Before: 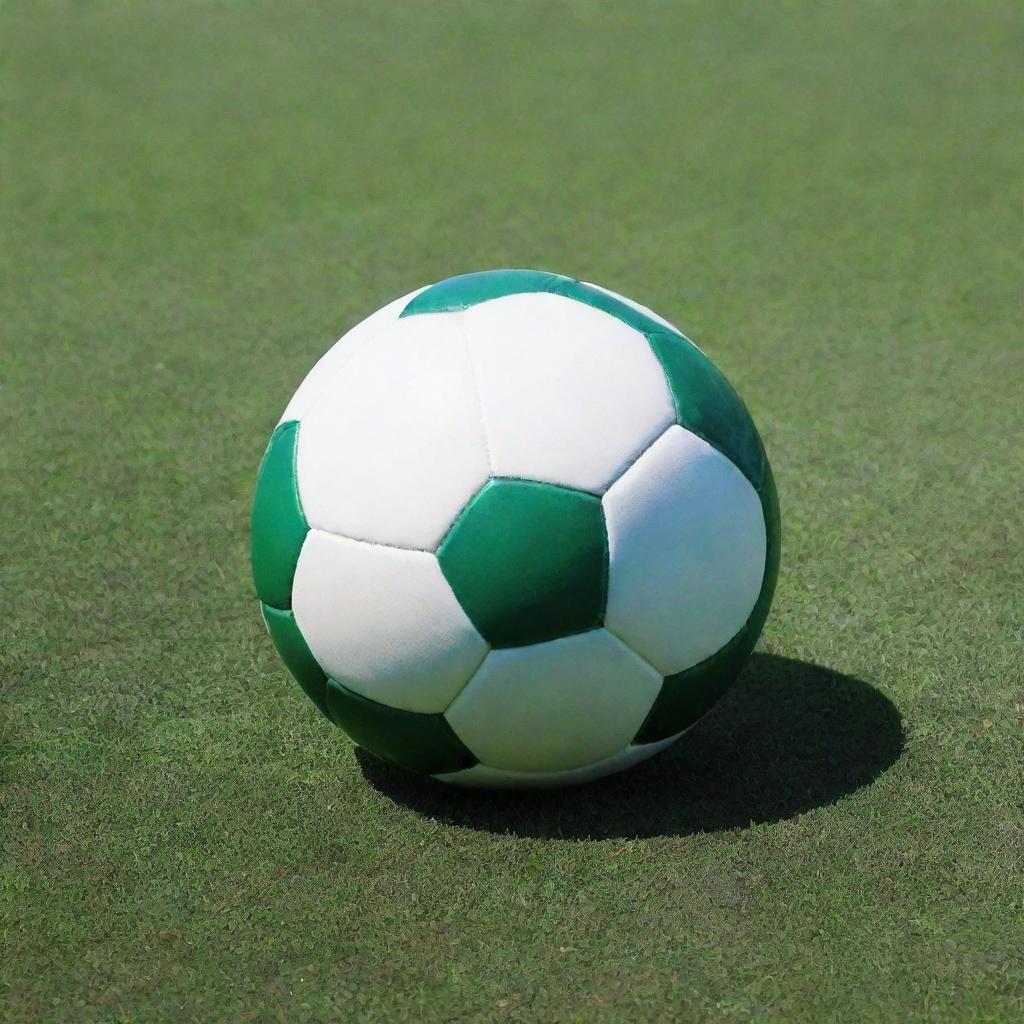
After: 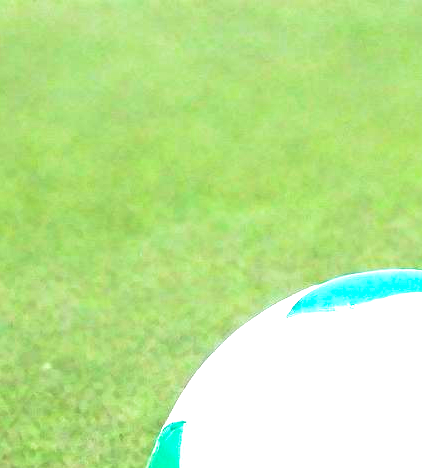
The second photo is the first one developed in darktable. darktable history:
exposure: black level correction 0, exposure 1.199 EV, compensate highlight preservation false
crop and rotate: left 11.042%, top 0.047%, right 47.679%, bottom 54.184%
velvia: on, module defaults
color balance rgb: perceptual saturation grading › global saturation 19.86%, perceptual brilliance grading › global brilliance 12.43%
